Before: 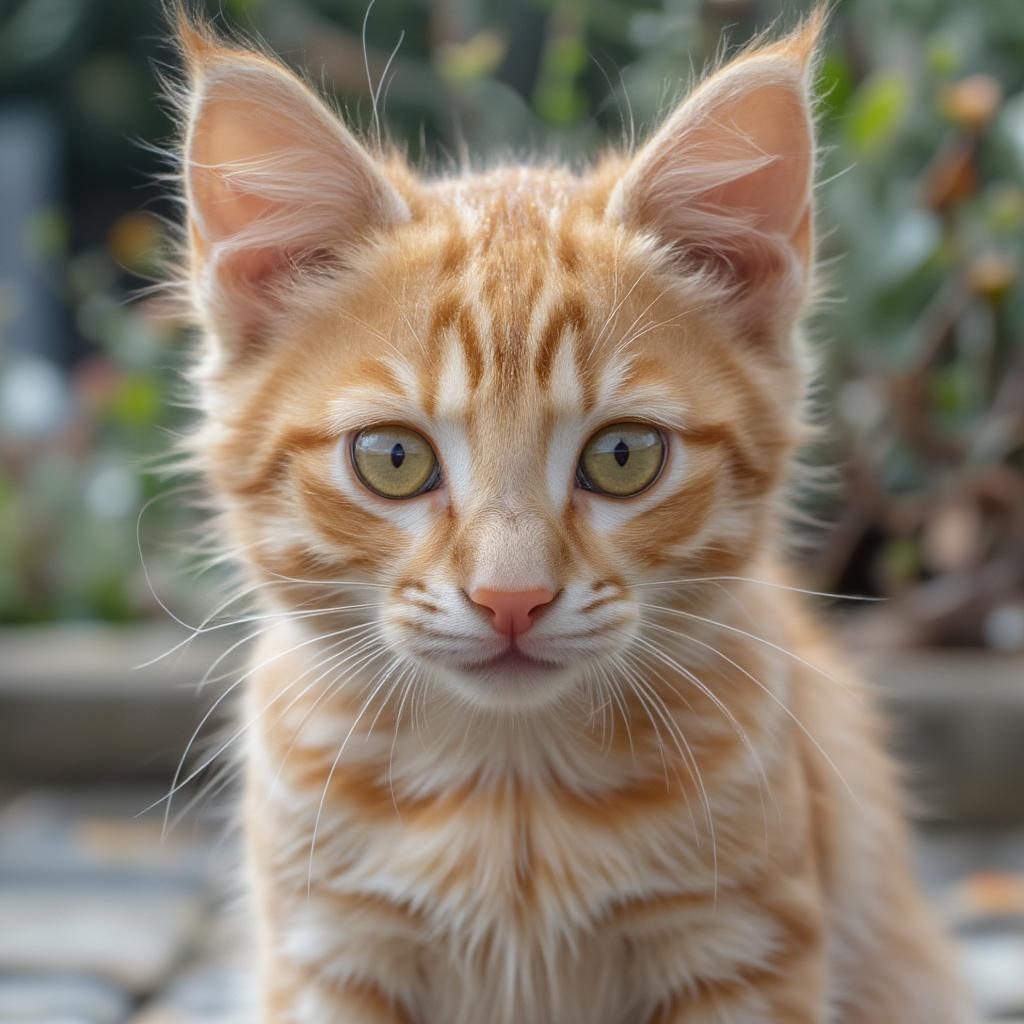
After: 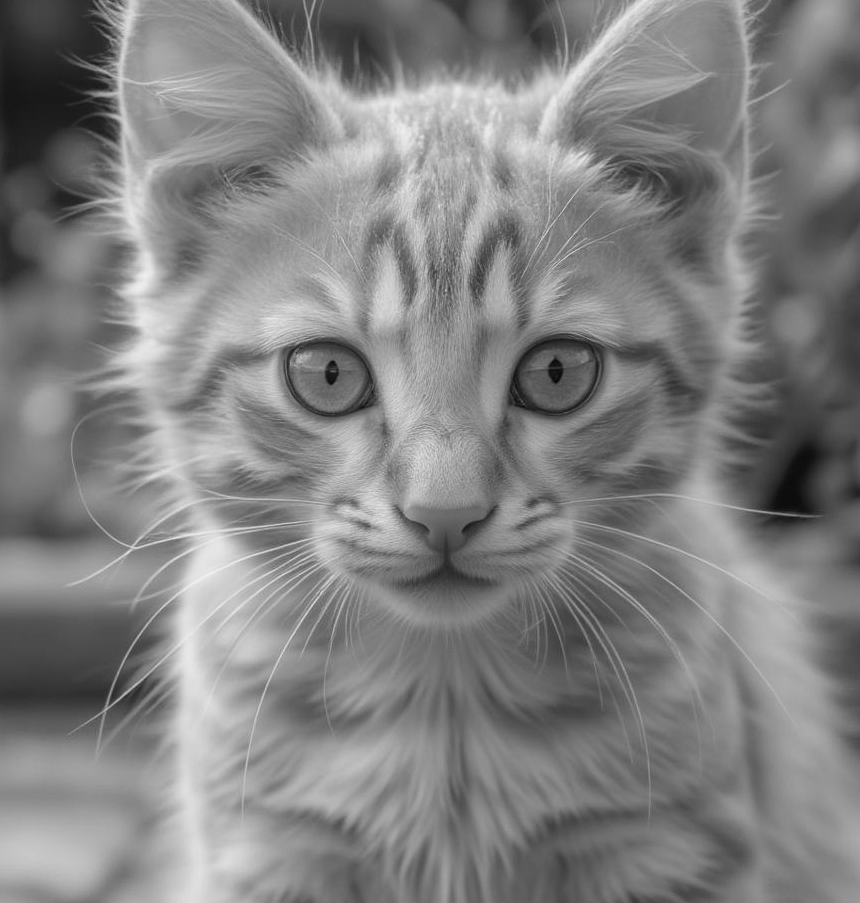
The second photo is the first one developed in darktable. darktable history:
crop: left 6.446%, top 8.188%, right 9.538%, bottom 3.548%
monochrome: a -35.87, b 49.73, size 1.7
